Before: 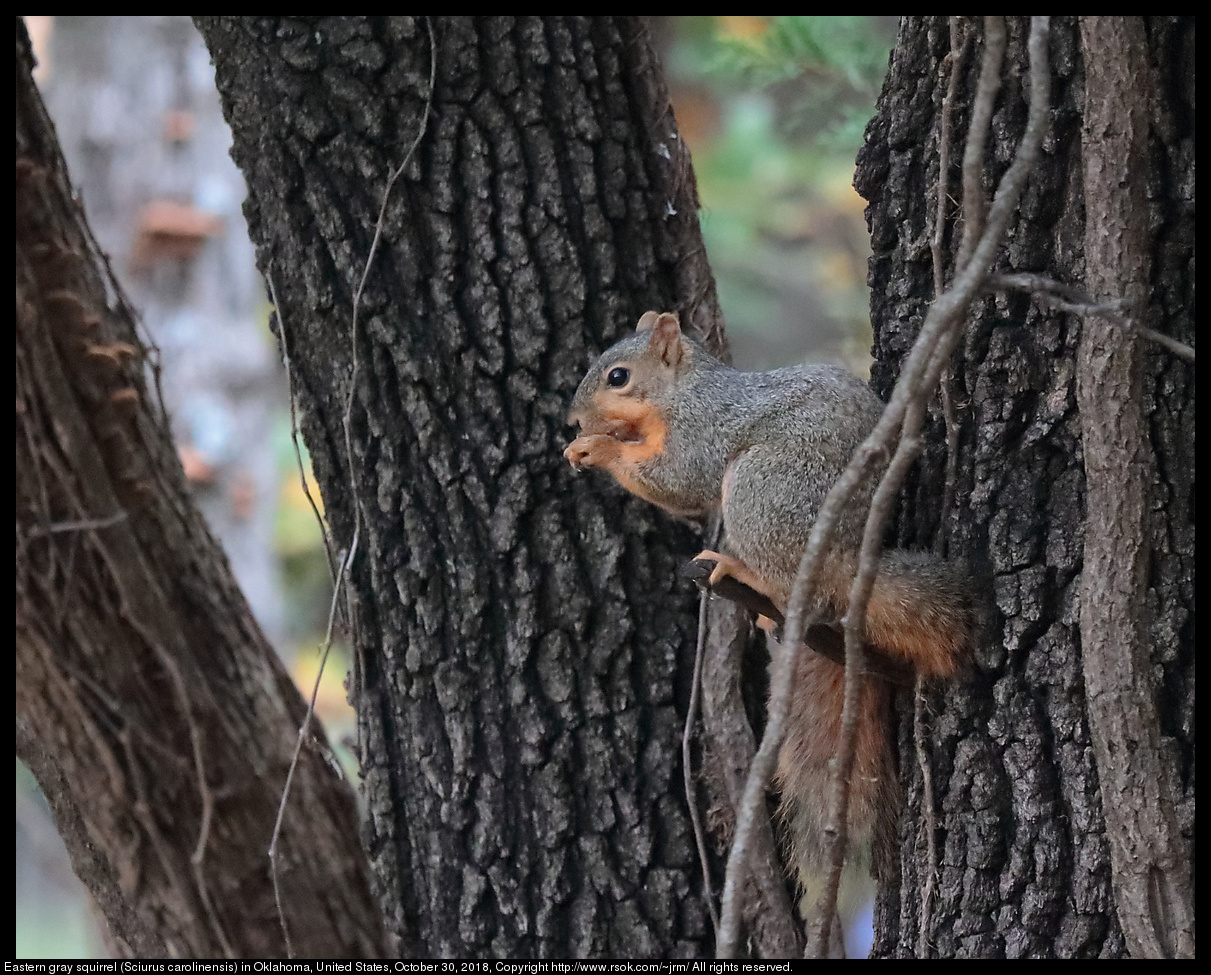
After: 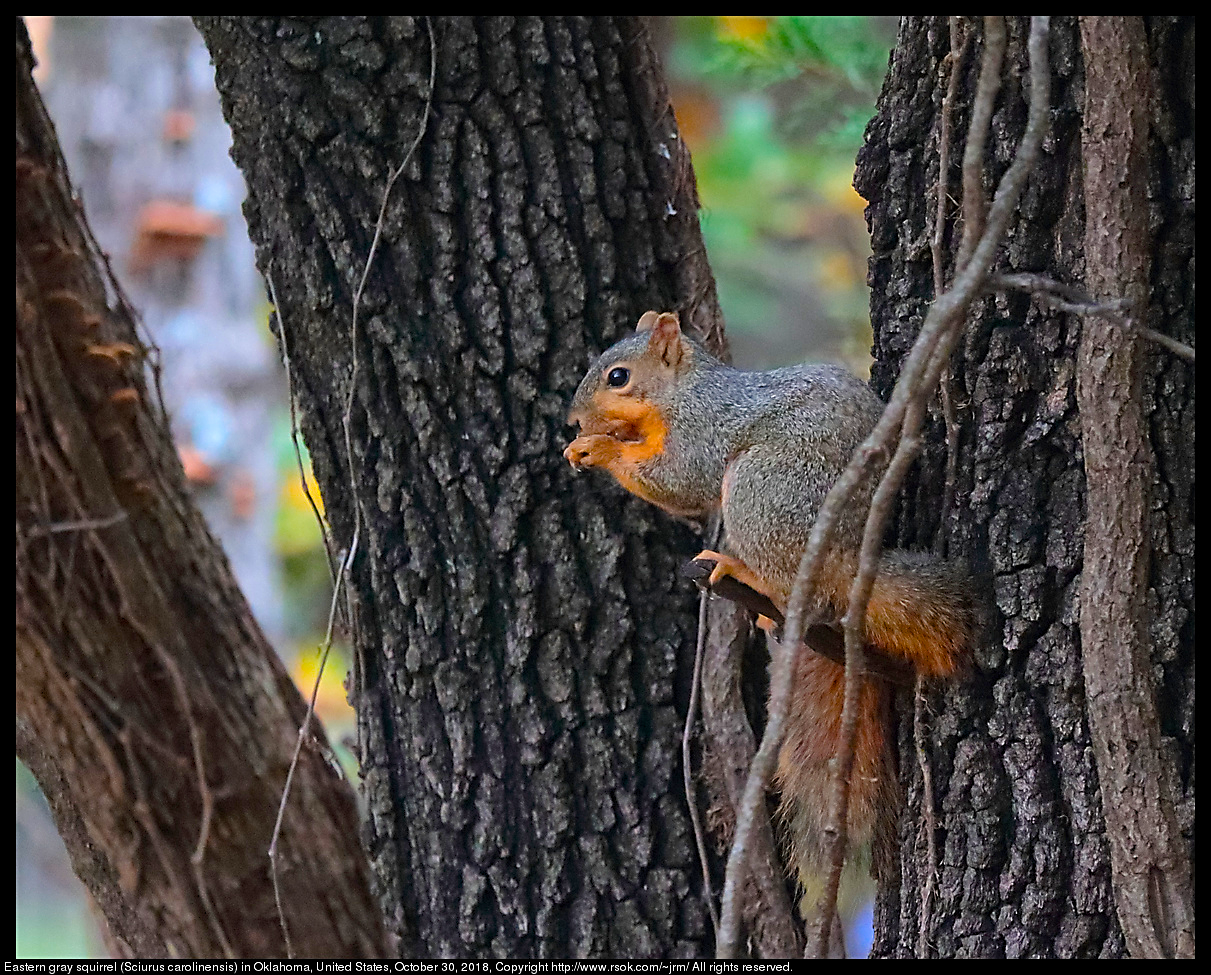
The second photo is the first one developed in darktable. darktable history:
sharpen: on, module defaults
color balance rgb: linear chroma grading › global chroma 25%, perceptual saturation grading › global saturation 50%
white balance: emerald 1
